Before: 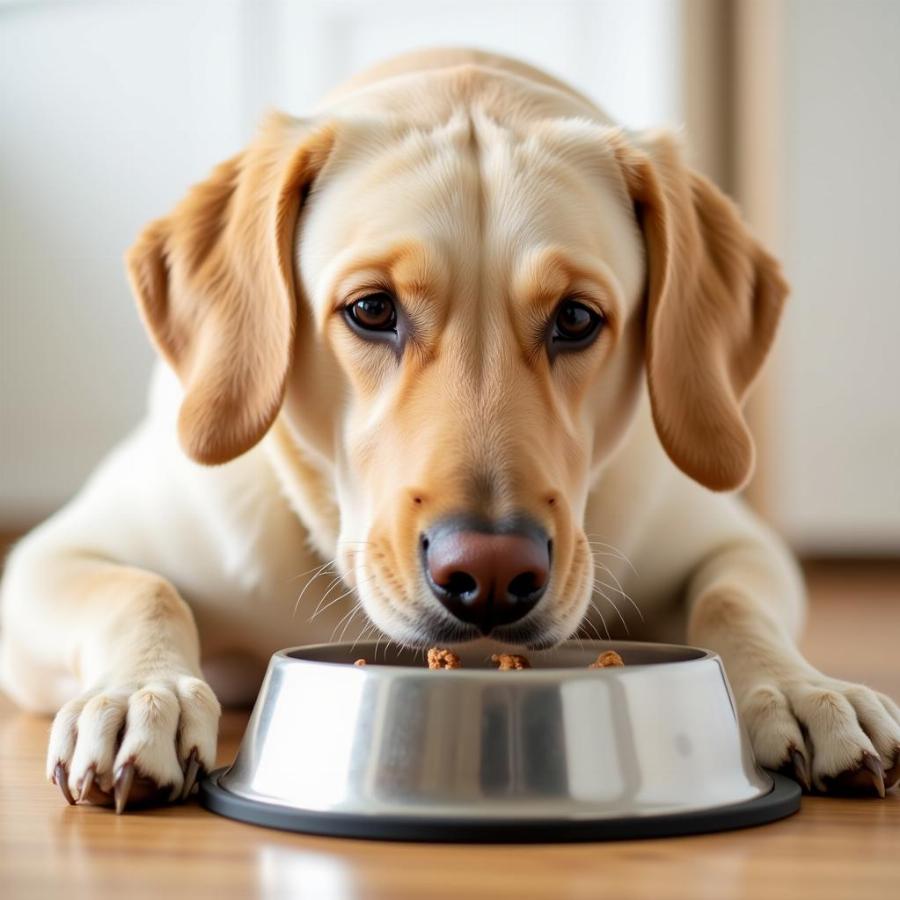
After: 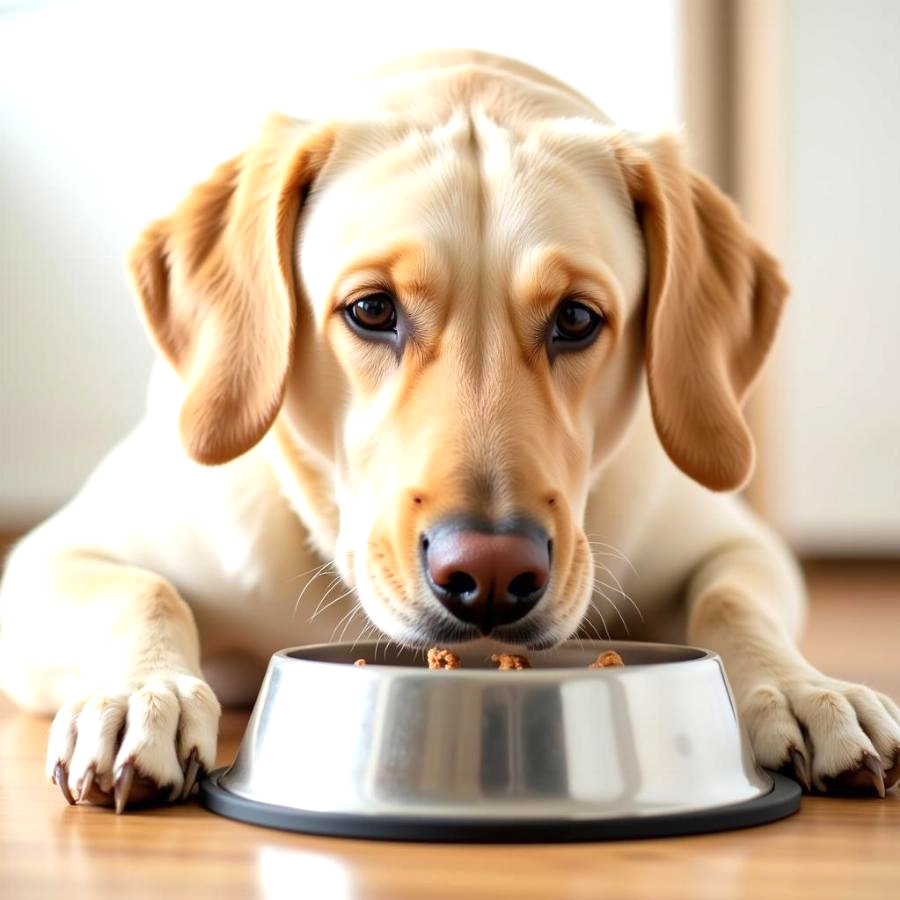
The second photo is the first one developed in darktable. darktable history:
exposure: exposure 0.522 EV, compensate highlight preservation false
